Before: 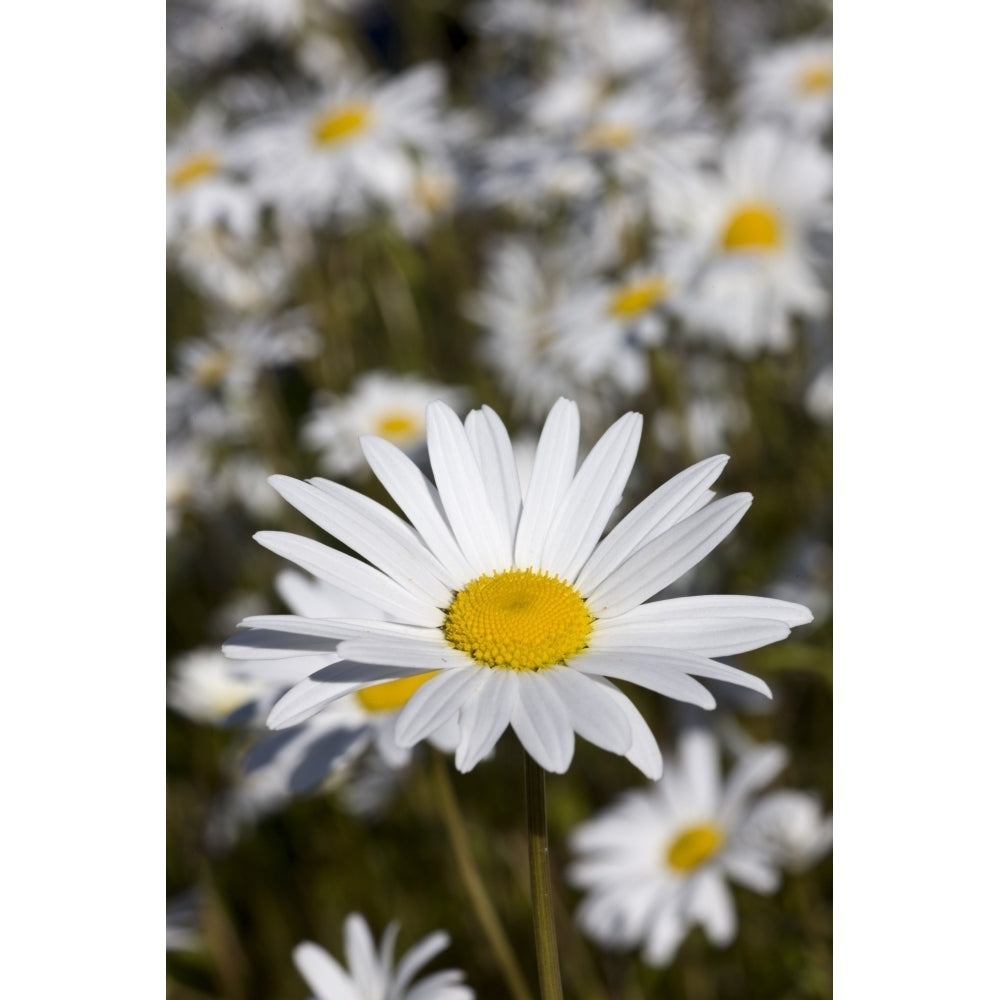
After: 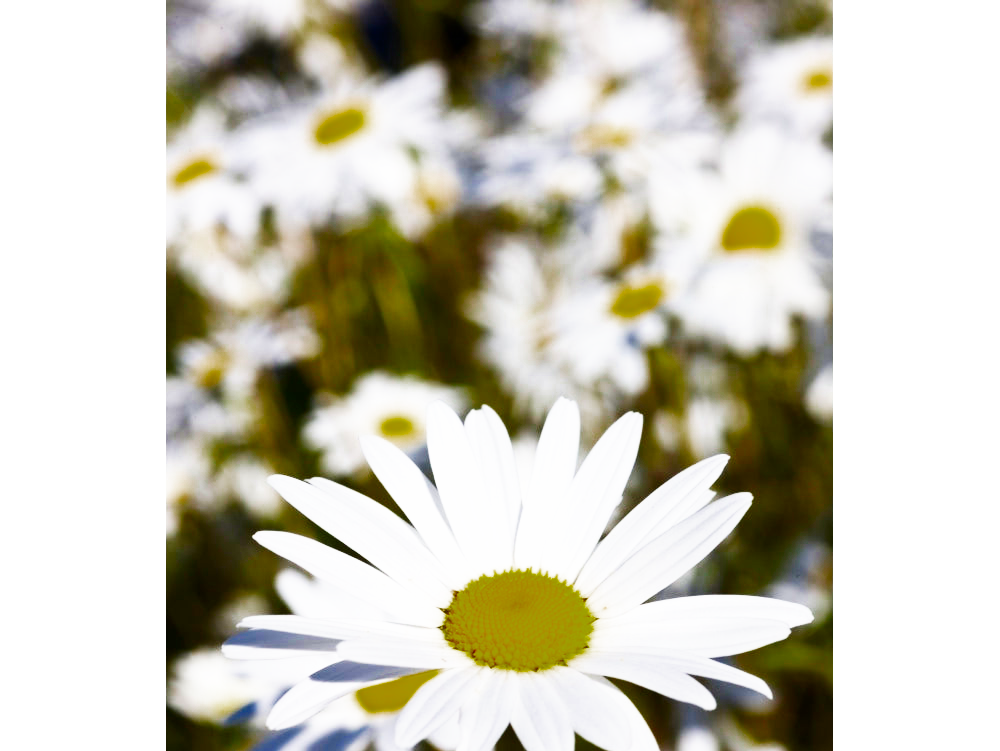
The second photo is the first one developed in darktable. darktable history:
crop: bottom 24.826%
base curve: curves: ch0 [(0, 0) (0.007, 0.004) (0.027, 0.03) (0.046, 0.07) (0.207, 0.54) (0.442, 0.872) (0.673, 0.972) (1, 1)], preserve colors none
color zones: curves: ch0 [(0, 0.425) (0.143, 0.422) (0.286, 0.42) (0.429, 0.419) (0.571, 0.419) (0.714, 0.42) (0.857, 0.422) (1, 0.425)]; ch1 [(0, 0.666) (0.143, 0.669) (0.286, 0.671) (0.429, 0.67) (0.571, 0.67) (0.714, 0.67) (0.857, 0.67) (1, 0.666)], mix 101.43%
